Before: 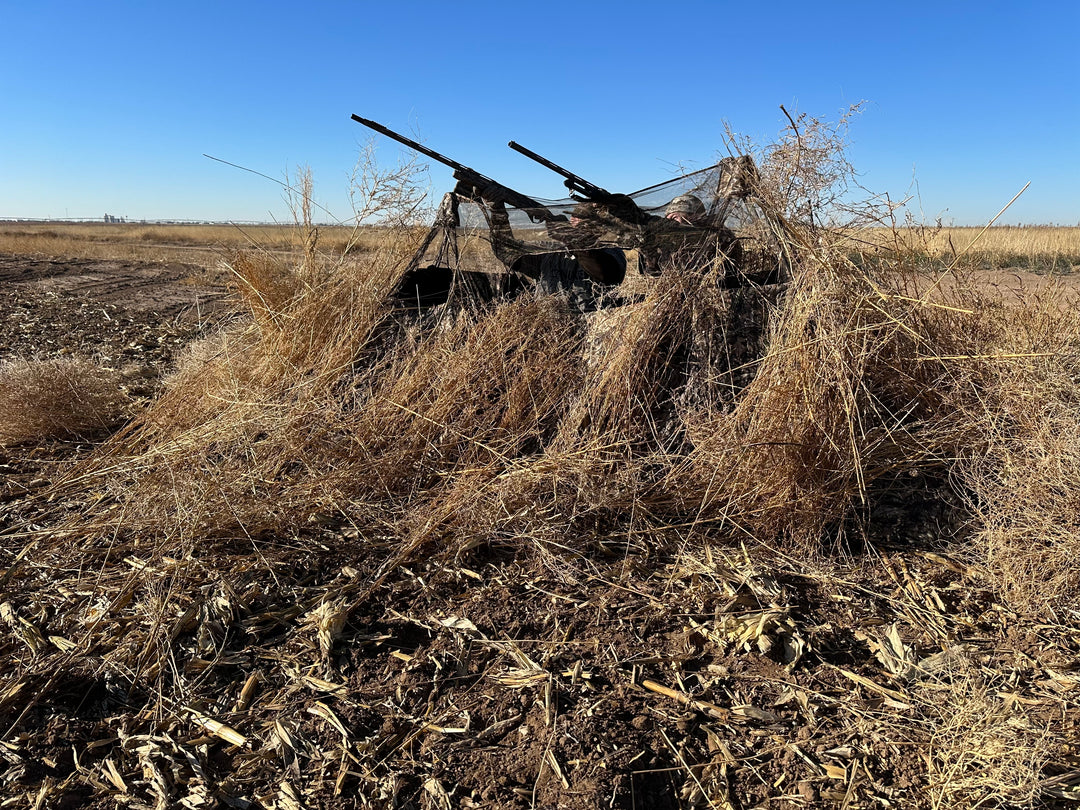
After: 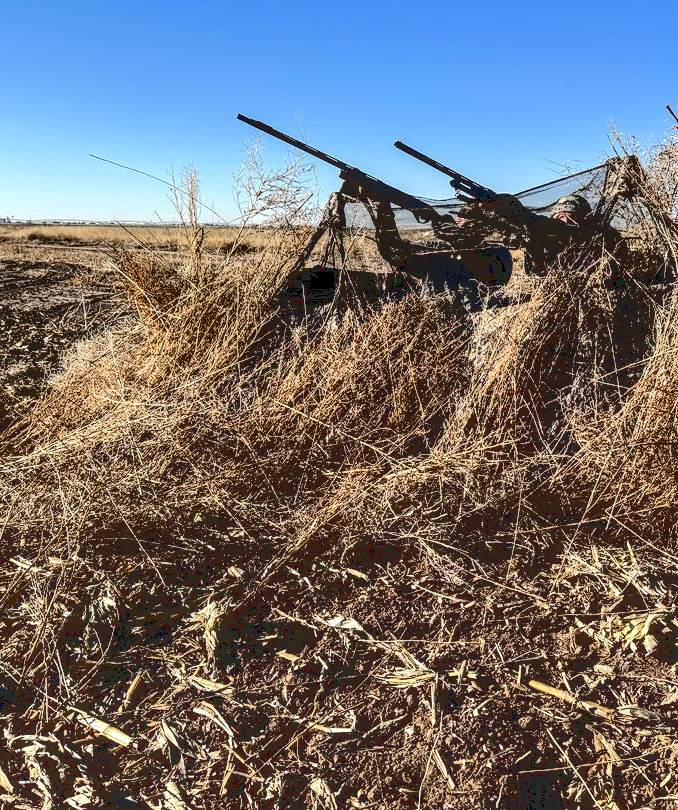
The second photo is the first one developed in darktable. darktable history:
base curve: curves: ch0 [(0.065, 0.026) (0.236, 0.358) (0.53, 0.546) (0.777, 0.841) (0.924, 0.992)], preserve colors average RGB
local contrast: highlights 60%, shadows 60%, detail 160%
crop: left 10.644%, right 26.528%
